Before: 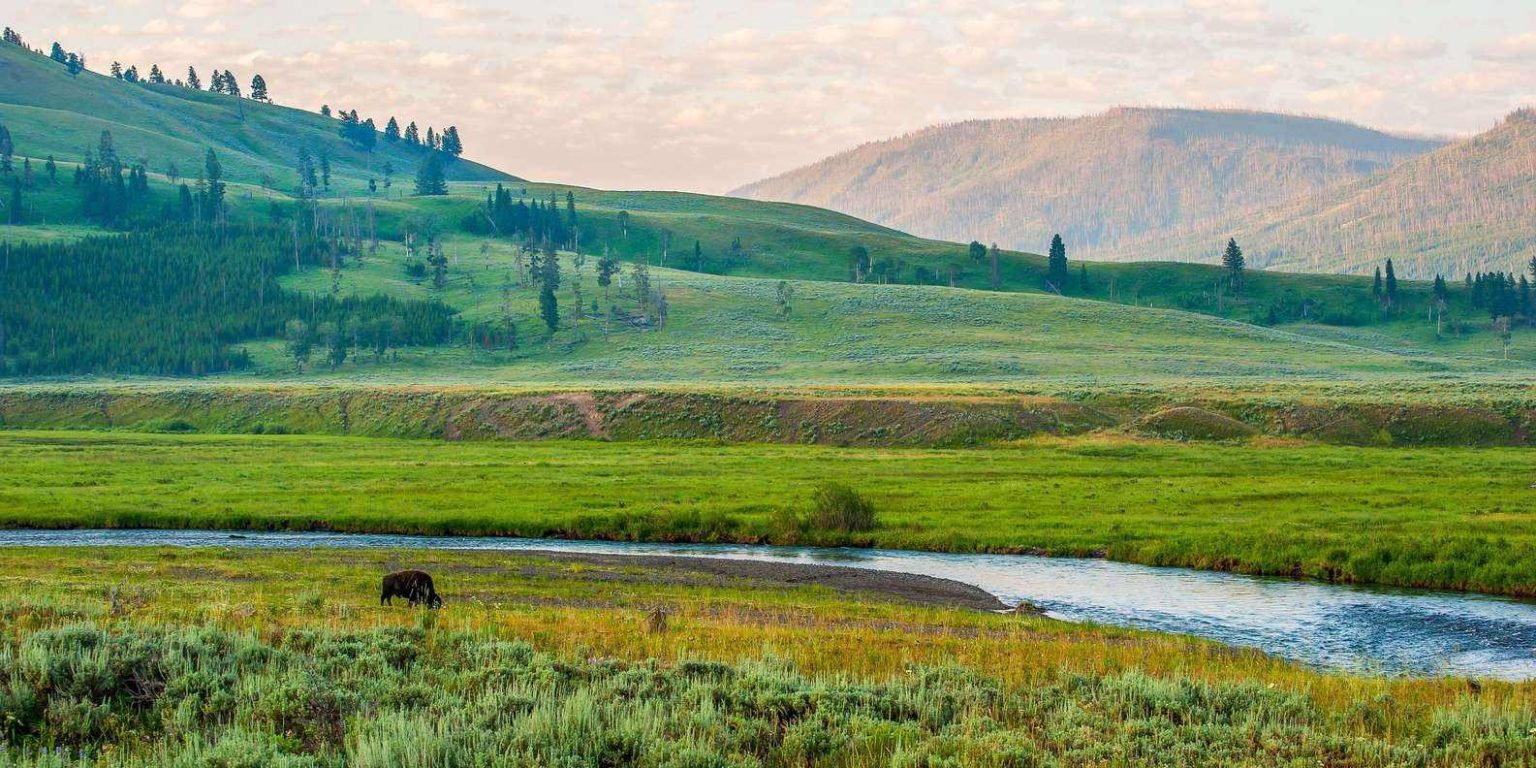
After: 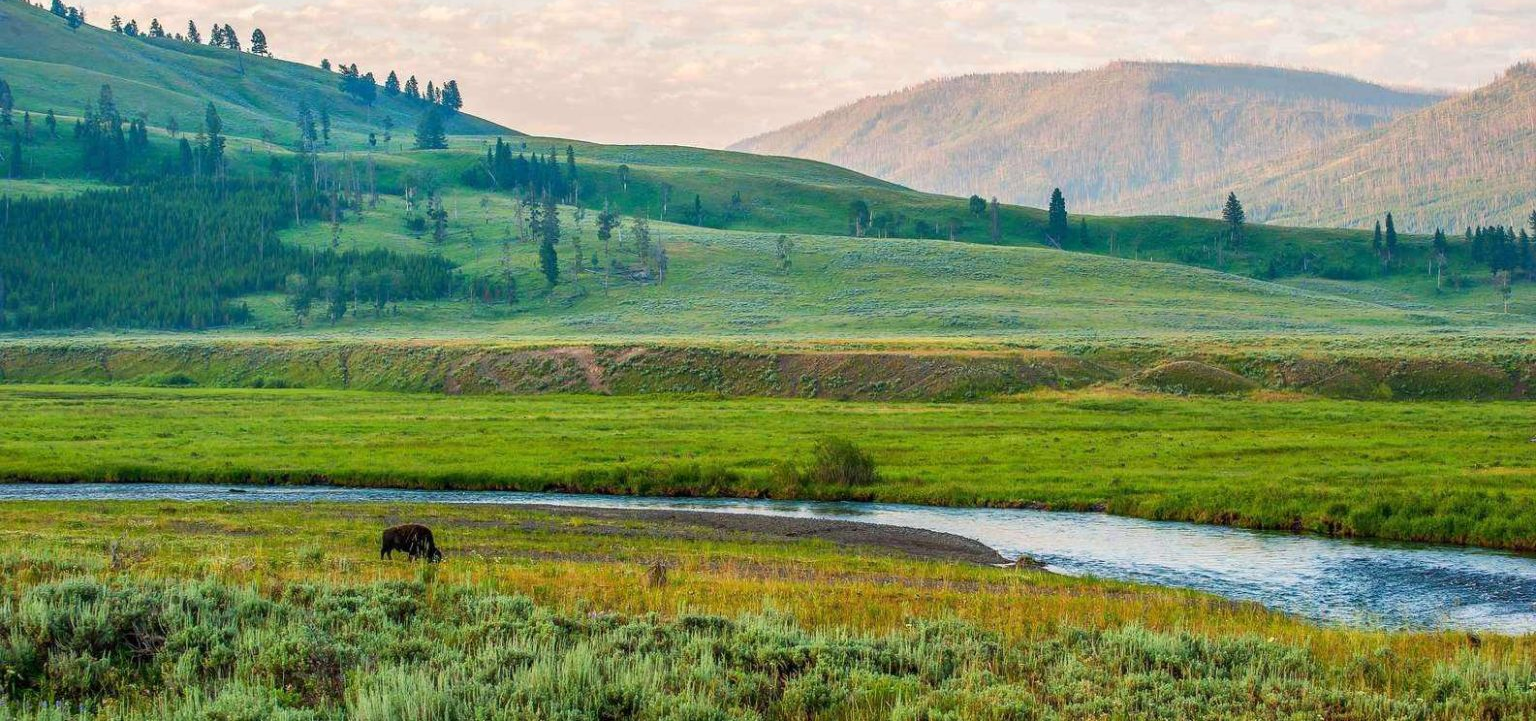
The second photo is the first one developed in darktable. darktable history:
crop and rotate: top 6.095%
